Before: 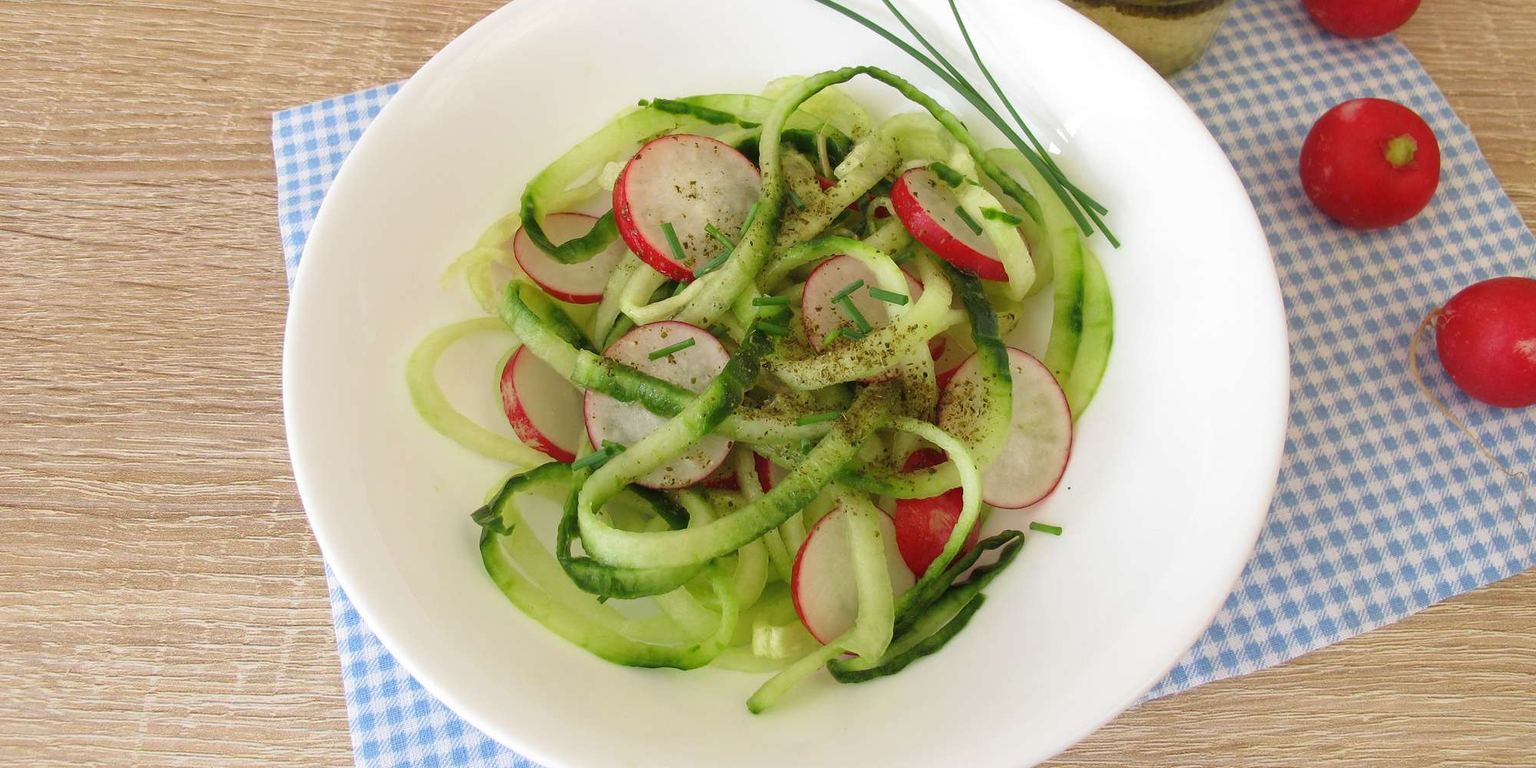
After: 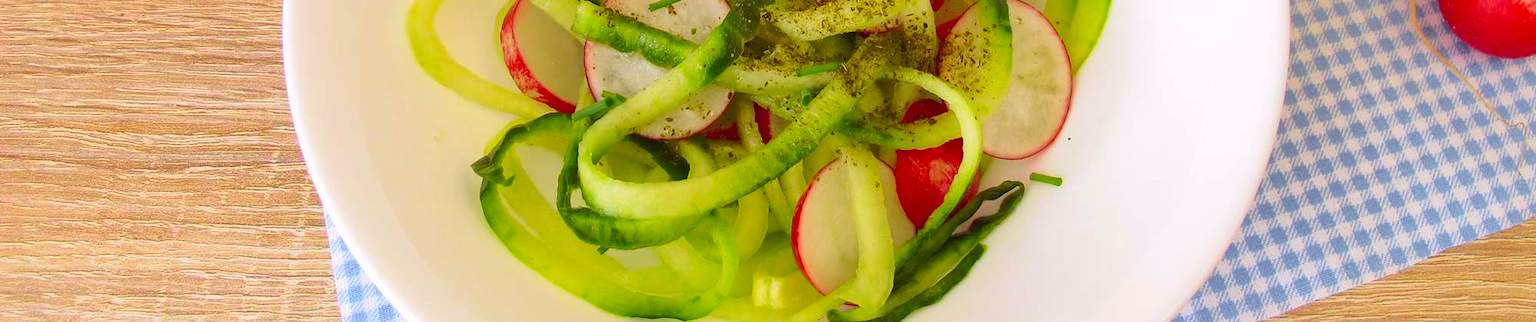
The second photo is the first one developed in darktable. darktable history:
tone equalizer: on, module defaults
tone curve: curves: ch0 [(0, 0.023) (0.103, 0.087) (0.295, 0.297) (0.445, 0.531) (0.553, 0.665) (0.735, 0.843) (0.994, 1)]; ch1 [(0, 0) (0.414, 0.395) (0.447, 0.447) (0.485, 0.495) (0.512, 0.523) (0.542, 0.581) (0.581, 0.632) (0.646, 0.715) (1, 1)]; ch2 [(0, 0) (0.369, 0.388) (0.449, 0.431) (0.478, 0.471) (0.516, 0.517) (0.579, 0.624) (0.674, 0.775) (1, 1)], color space Lab, independent channels, preserve colors none
crop: top 45.551%, bottom 12.262%
shadows and highlights: on, module defaults
